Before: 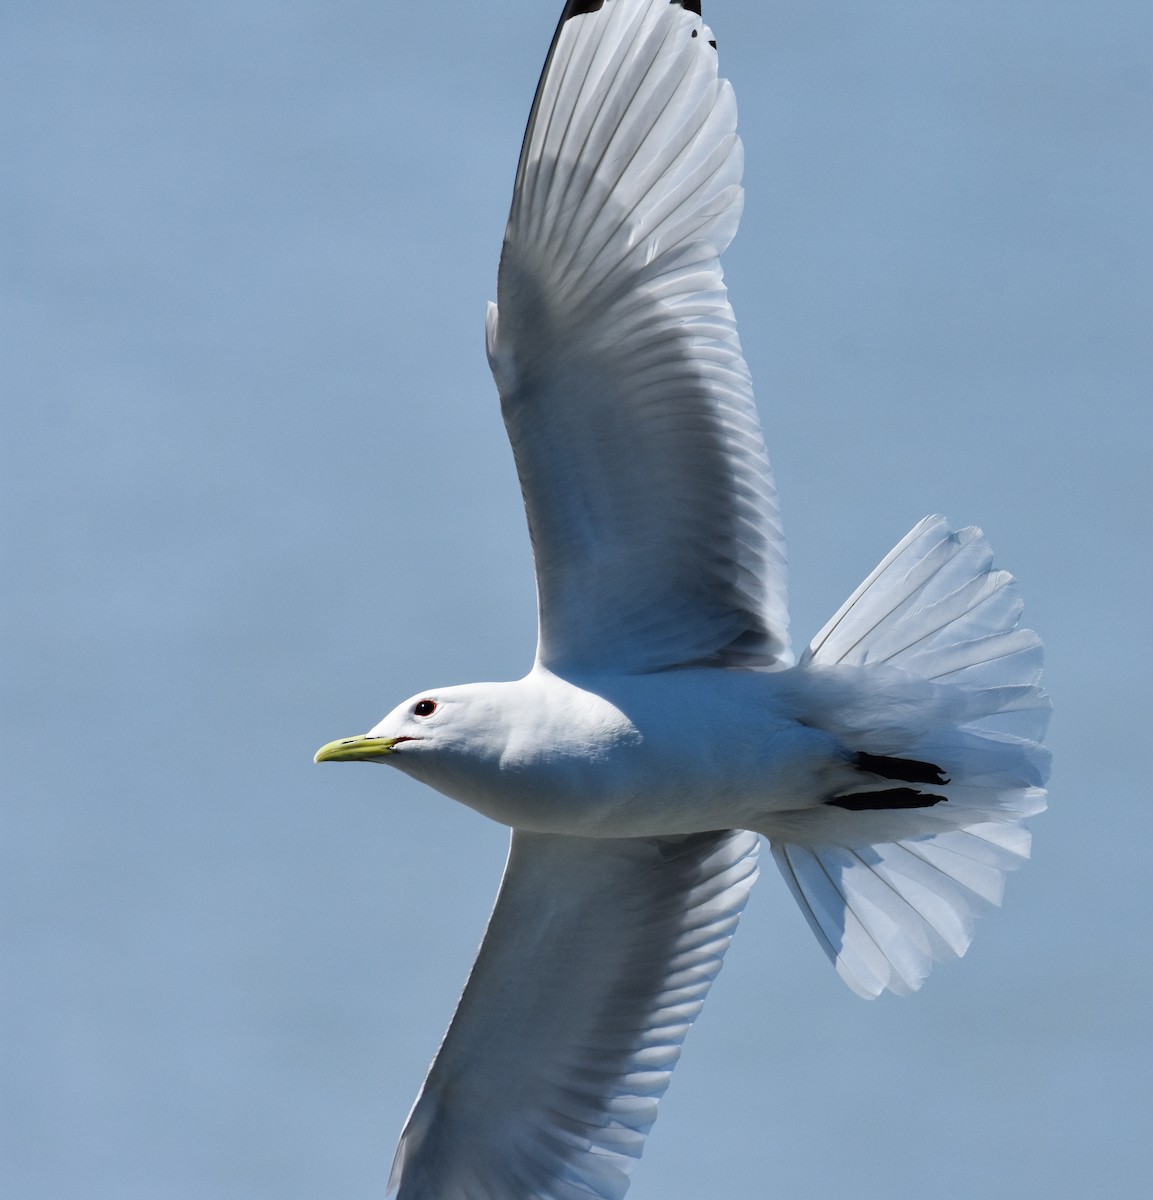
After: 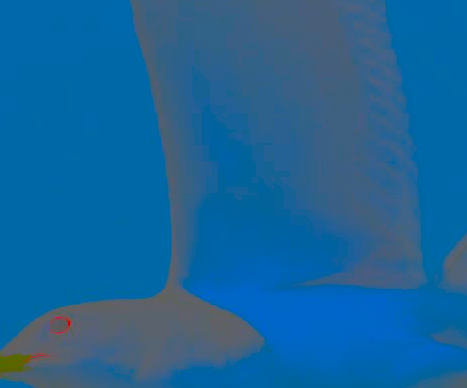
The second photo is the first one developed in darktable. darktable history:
contrast brightness saturation: contrast -0.976, brightness -0.165, saturation 0.752
crop: left 31.8%, top 31.985%, right 27.636%, bottom 35.654%
color balance rgb: global offset › luminance -0.305%, global offset › hue 261.5°, perceptual saturation grading › global saturation 31.021%, perceptual brilliance grading › highlights 13.363%, perceptual brilliance grading › mid-tones 8.145%, perceptual brilliance grading › shadows -17.414%, global vibrance 20%
